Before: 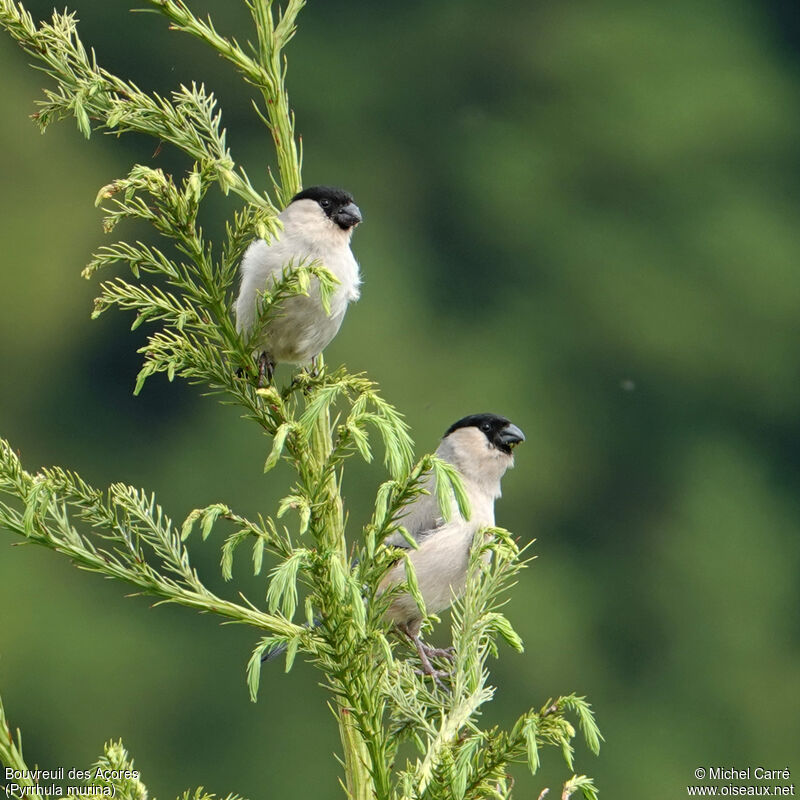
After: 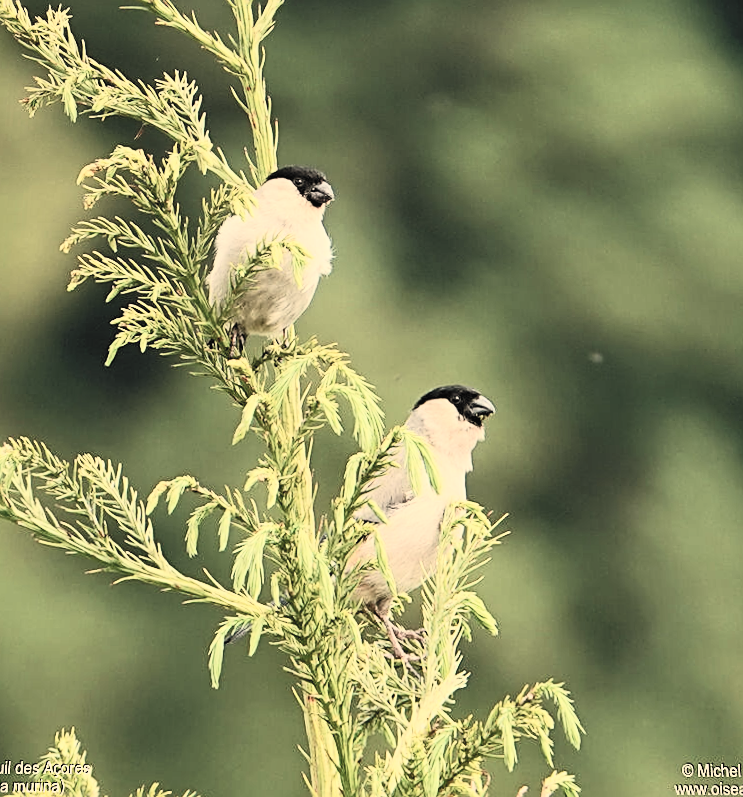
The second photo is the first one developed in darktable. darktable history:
filmic rgb: black relative exposure -7.65 EV, white relative exposure 4.56 EV, hardness 3.61, color science v6 (2022)
rotate and perspective: rotation 0.215°, lens shift (vertical) -0.139, crop left 0.069, crop right 0.939, crop top 0.002, crop bottom 0.996
shadows and highlights: radius 133.83, soften with gaussian
white balance: red 1.138, green 0.996, blue 0.812
contrast brightness saturation: contrast 0.43, brightness 0.56, saturation -0.19
sharpen: on, module defaults
